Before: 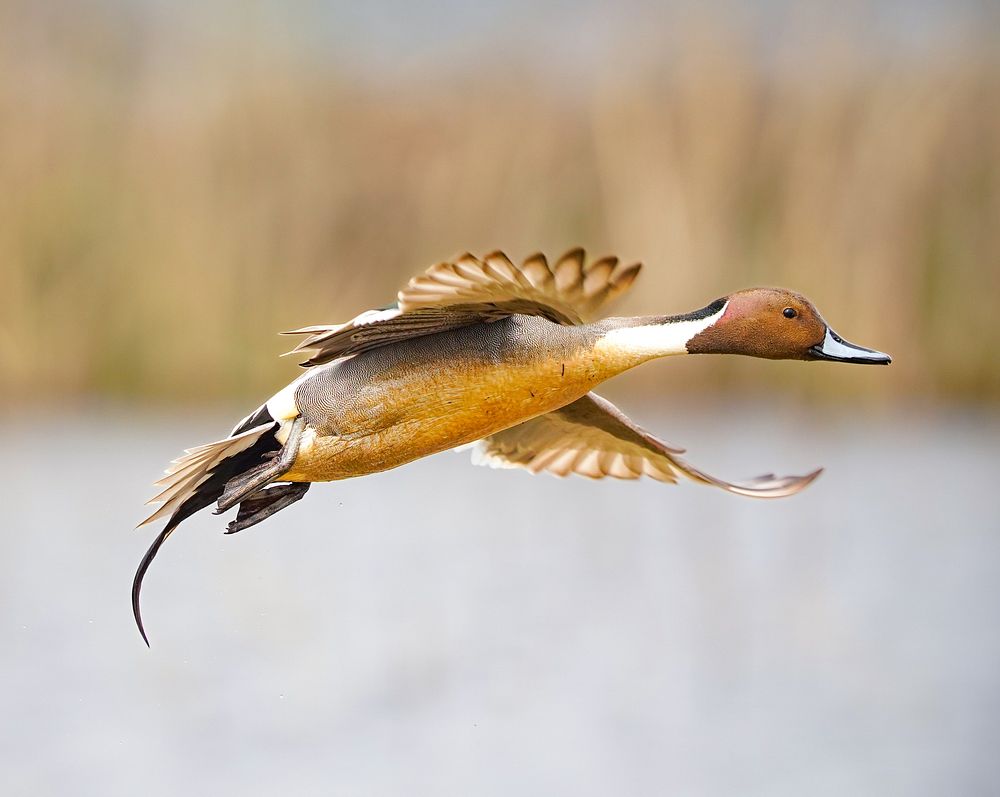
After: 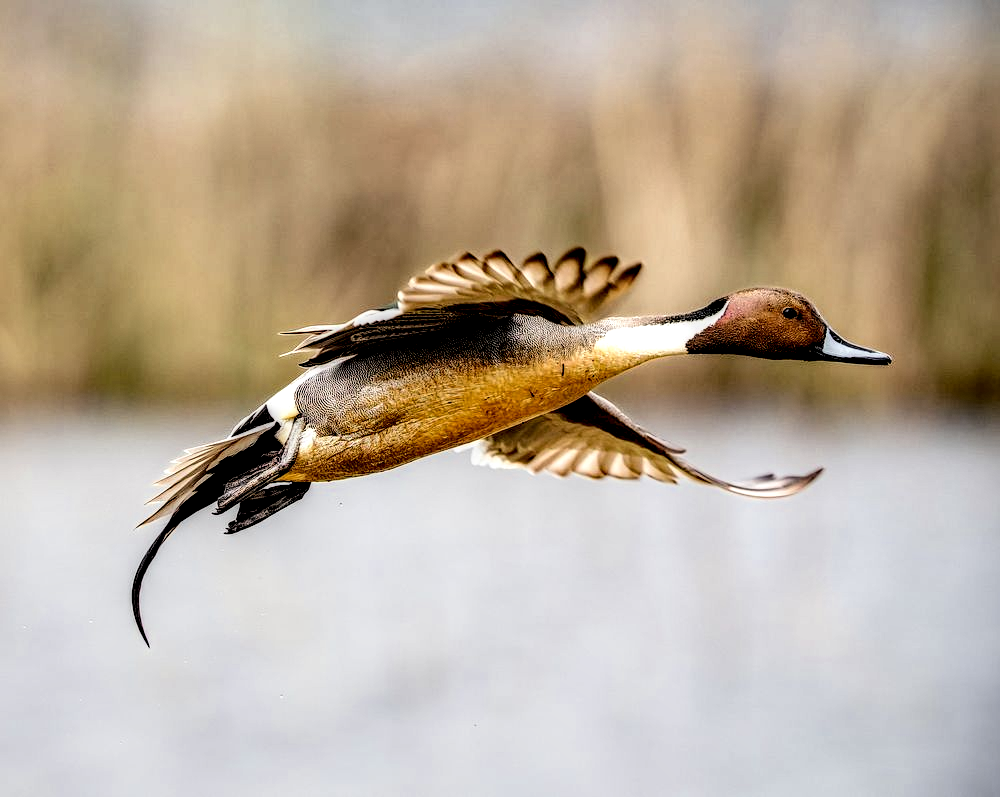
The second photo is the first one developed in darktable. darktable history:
filmic rgb: black relative exposure -5.09 EV, white relative exposure 3.97 EV, threshold 3 EV, structure ↔ texture 99.06%, hardness 2.9, contrast 1.388, highlights saturation mix -30.24%, color science v6 (2022), enable highlight reconstruction true
local contrast: shadows 166%, detail 223%
